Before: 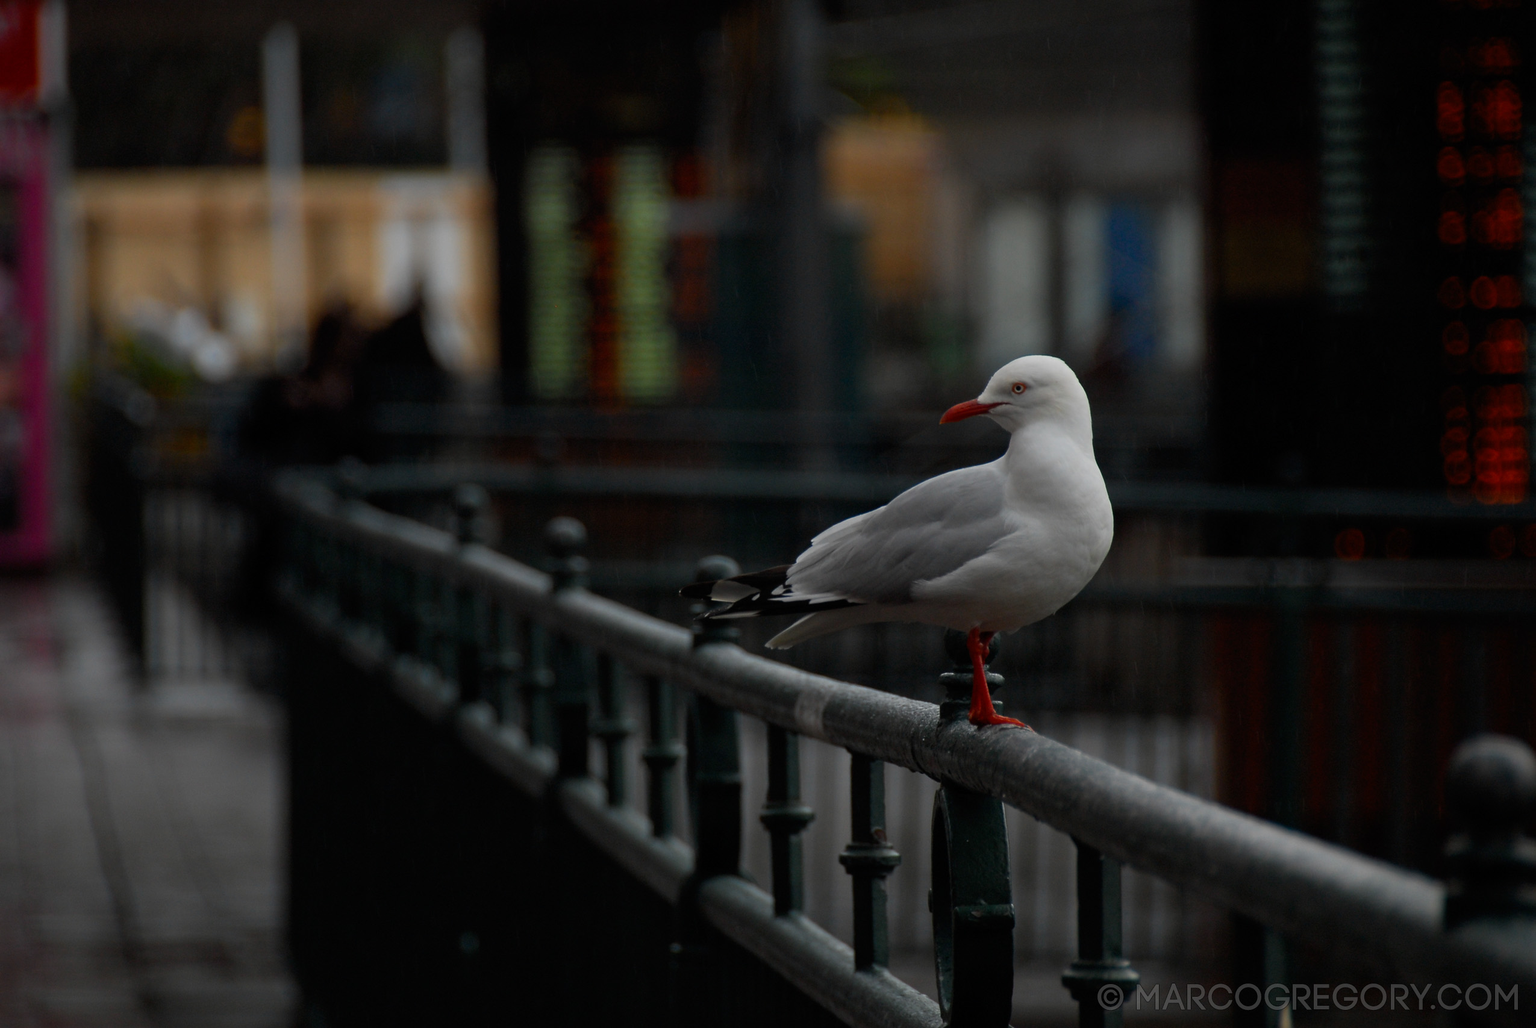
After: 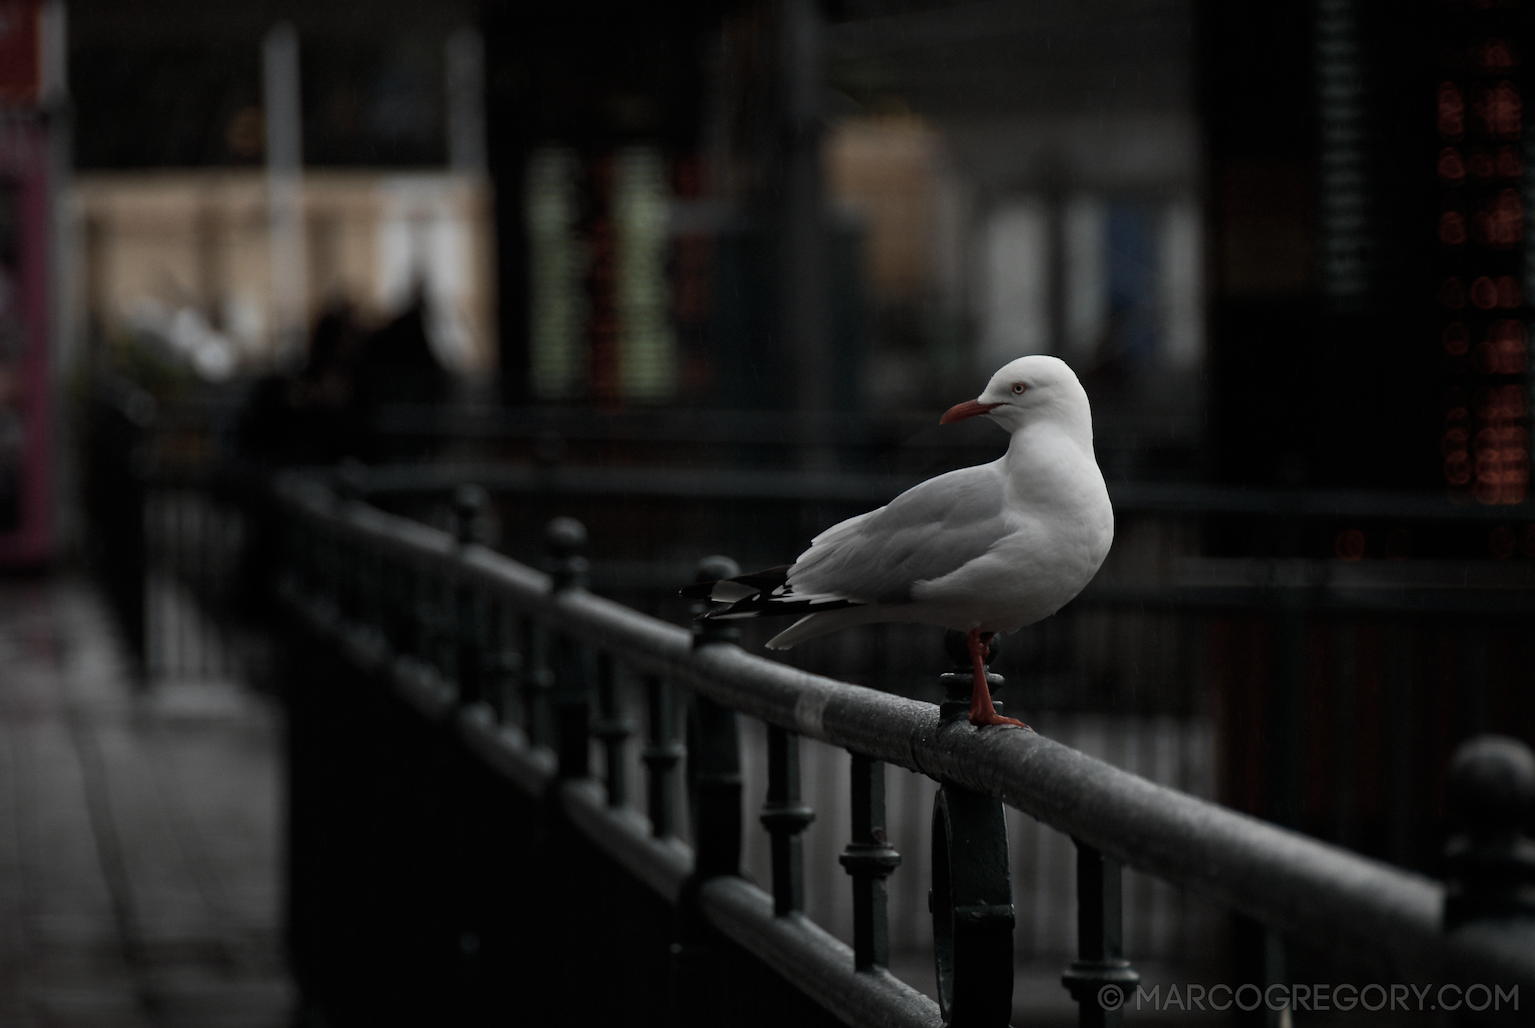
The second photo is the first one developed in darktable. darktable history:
tone equalizer: -8 EV -0.417 EV, -7 EV -0.389 EV, -6 EV -0.333 EV, -5 EV -0.222 EV, -3 EV 0.222 EV, -2 EV 0.333 EV, -1 EV 0.389 EV, +0 EV 0.417 EV, edges refinement/feathering 500, mask exposure compensation -1.57 EV, preserve details no
color correction: saturation 0.5
